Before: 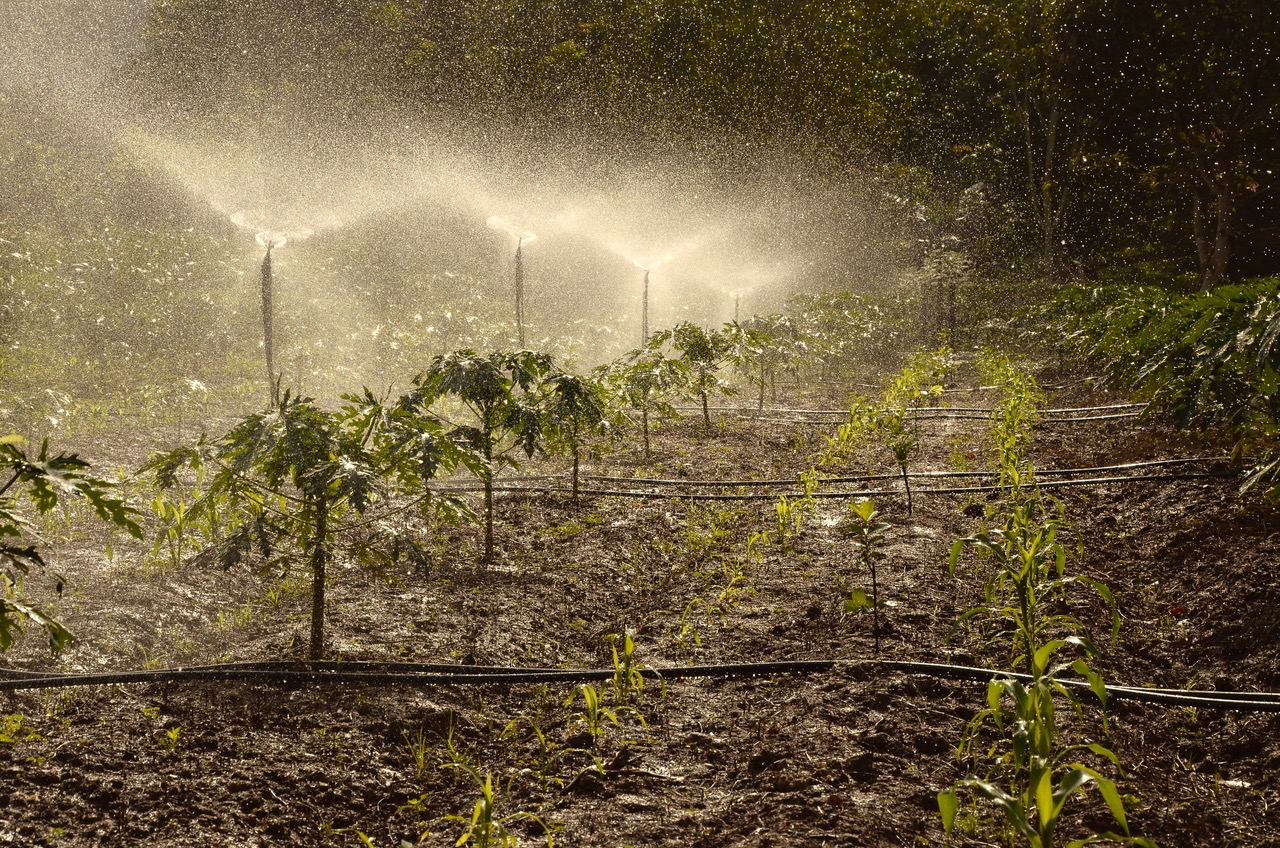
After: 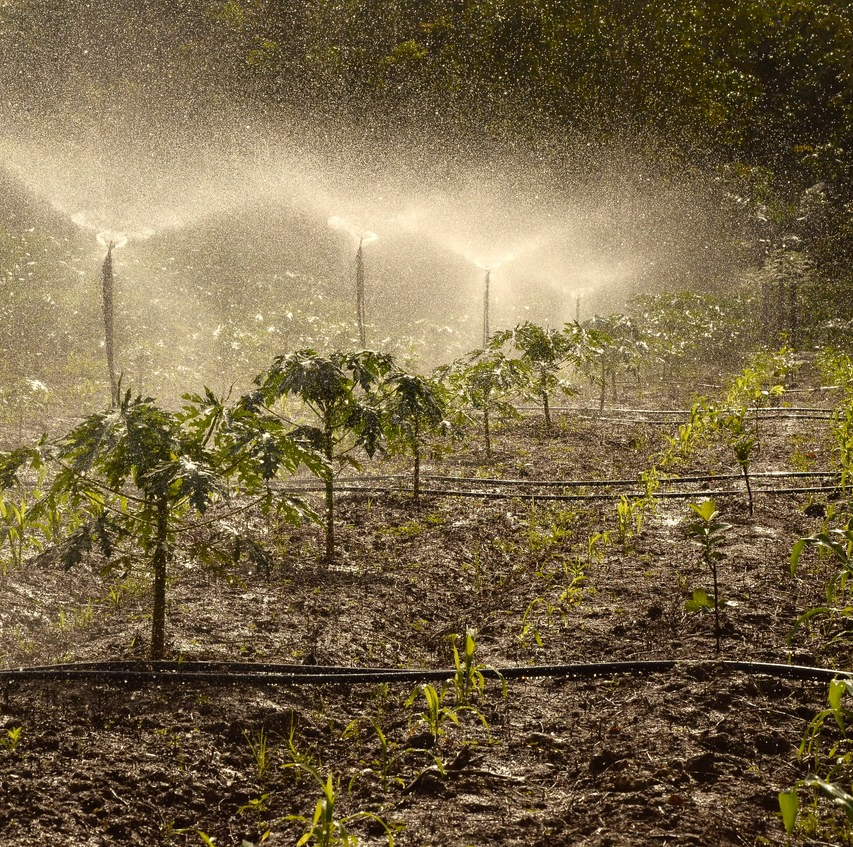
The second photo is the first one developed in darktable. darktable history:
crop and rotate: left 12.487%, right 20.816%
